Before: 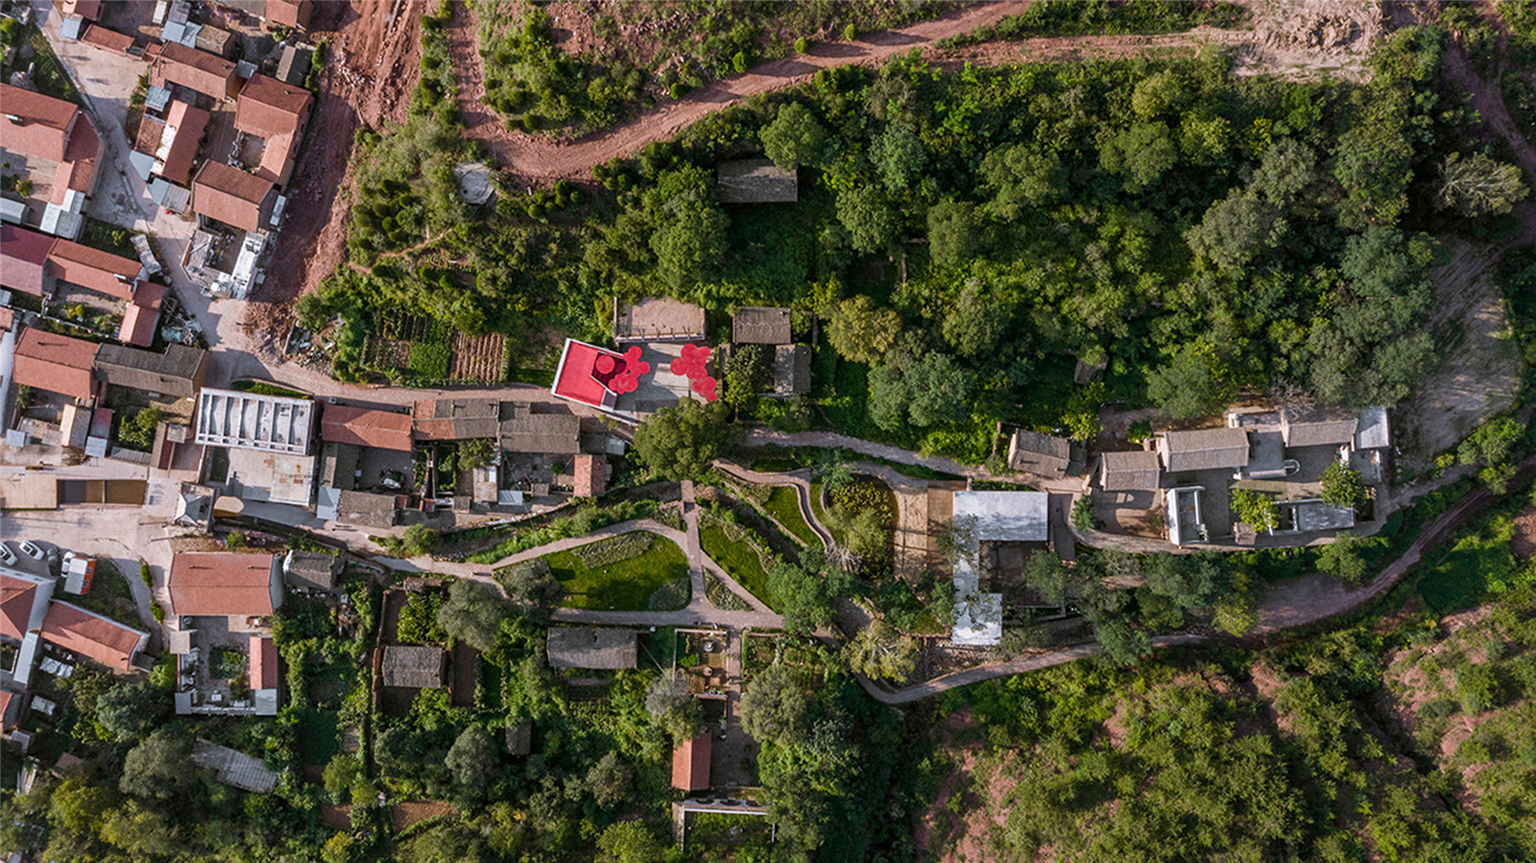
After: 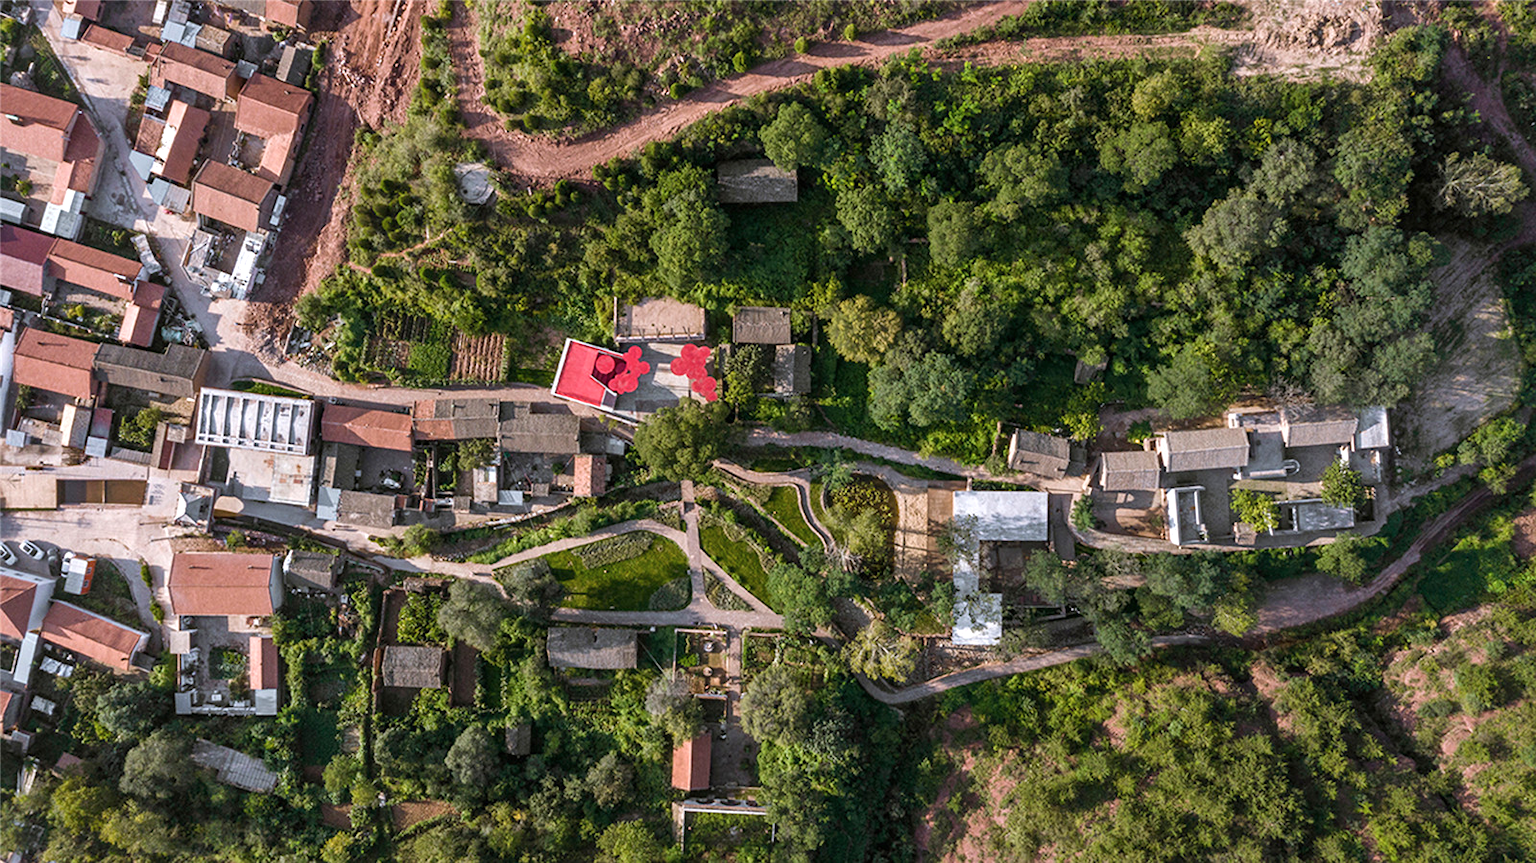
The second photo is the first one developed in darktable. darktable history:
contrast brightness saturation: saturation -0.05
shadows and highlights: shadows 20.91, highlights -82.73, soften with gaussian
exposure: black level correction 0, exposure 0.4 EV, compensate exposure bias true, compensate highlight preservation false
